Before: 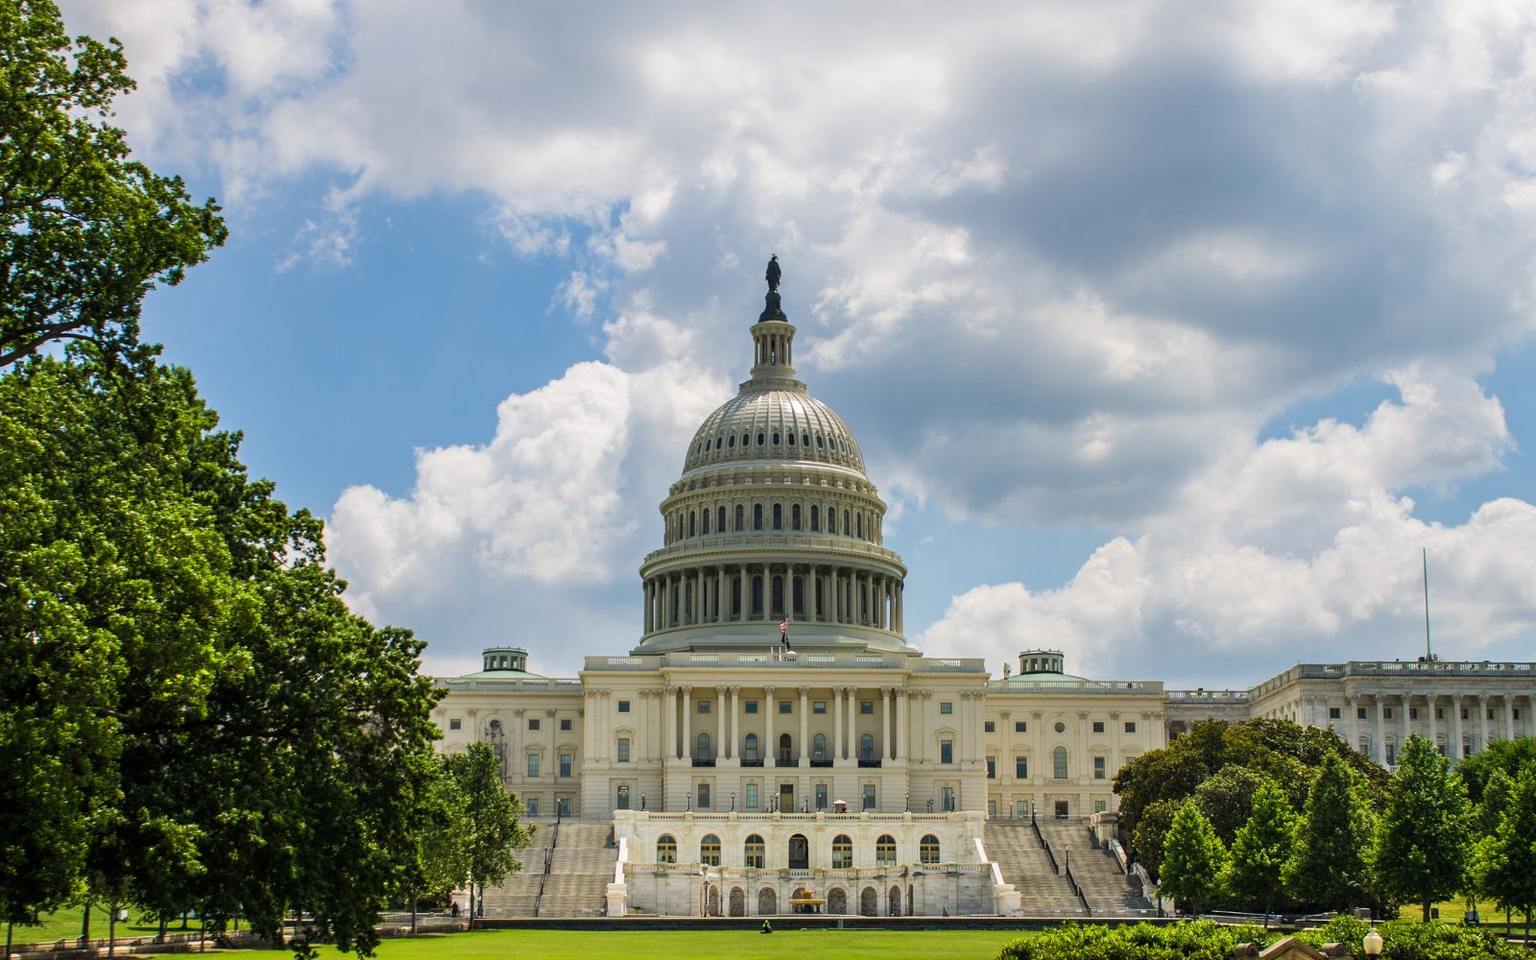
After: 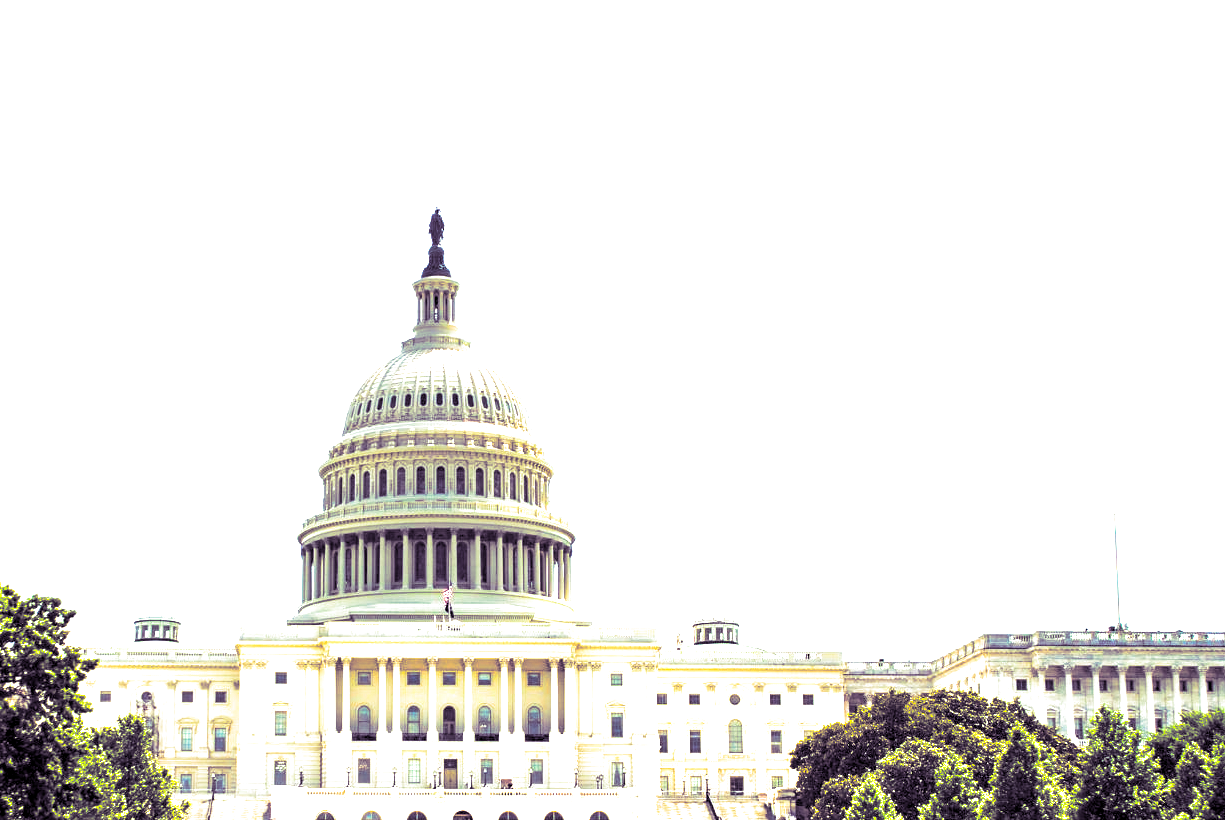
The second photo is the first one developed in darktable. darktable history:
crop: left 23.095%, top 5.827%, bottom 11.854%
exposure: black level correction 0, exposure 1.7 EV, compensate exposure bias true, compensate highlight preservation false
split-toning: shadows › hue 266.4°, shadows › saturation 0.4, highlights › hue 61.2°, highlights › saturation 0.3, compress 0%
rgb levels: levels [[0.01, 0.419, 0.839], [0, 0.5, 1], [0, 0.5, 1]]
color balance rgb: linear chroma grading › global chroma 50%, perceptual saturation grading › global saturation 2.34%, global vibrance 6.64%, contrast 12.71%, saturation formula JzAzBz (2021)
